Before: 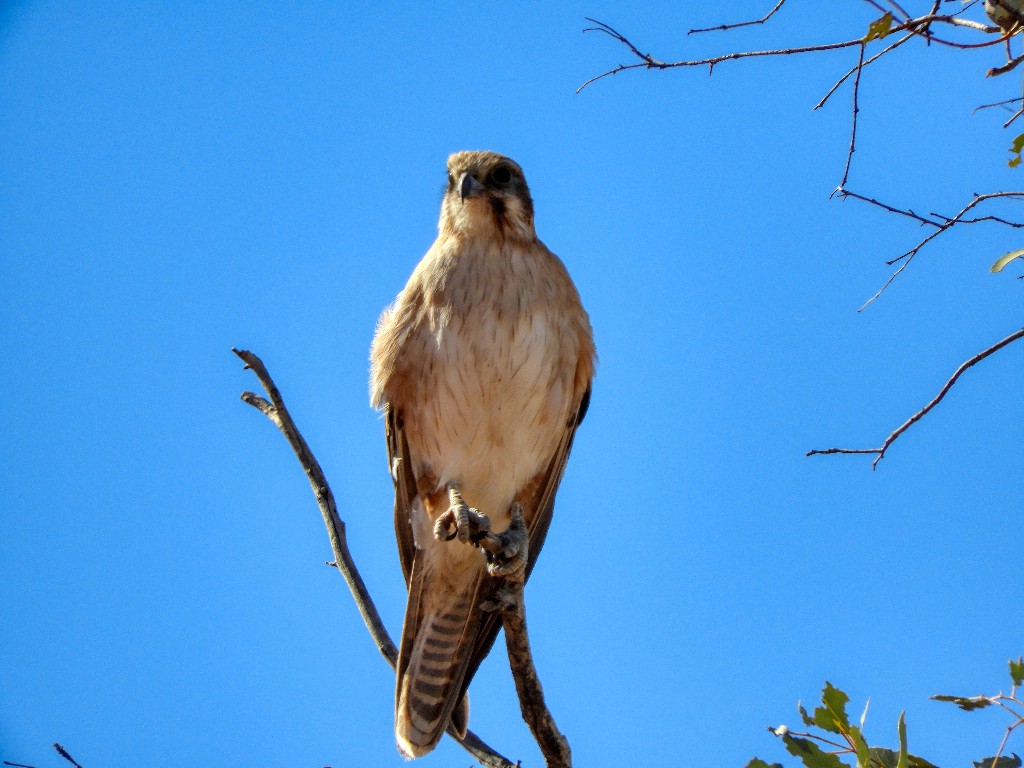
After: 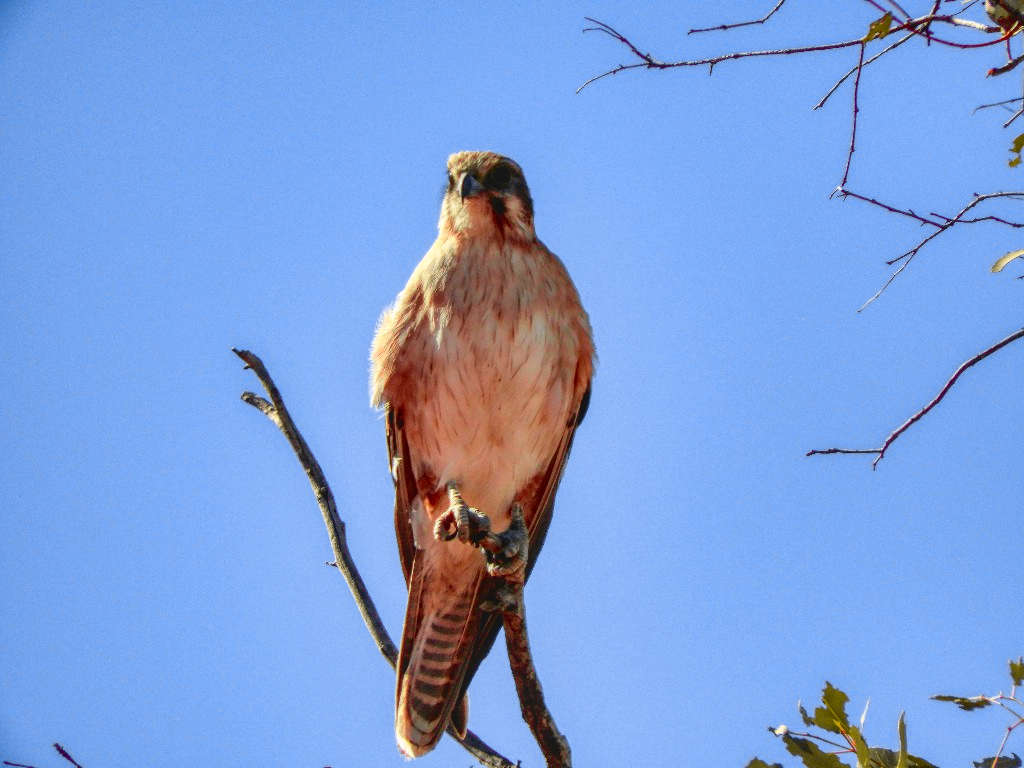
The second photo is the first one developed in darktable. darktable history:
local contrast: detail 110%
tone curve: curves: ch0 [(0, 0.036) (0.119, 0.115) (0.466, 0.498) (0.715, 0.767) (0.817, 0.865) (1, 0.998)]; ch1 [(0, 0) (0.377, 0.424) (0.442, 0.491) (0.487, 0.498) (0.514, 0.512) (0.536, 0.577) (0.66, 0.724) (1, 1)]; ch2 [(0, 0) (0.38, 0.405) (0.463, 0.443) (0.492, 0.486) (0.526, 0.541) (0.578, 0.598) (1, 1)], color space Lab, independent channels, preserve colors none
